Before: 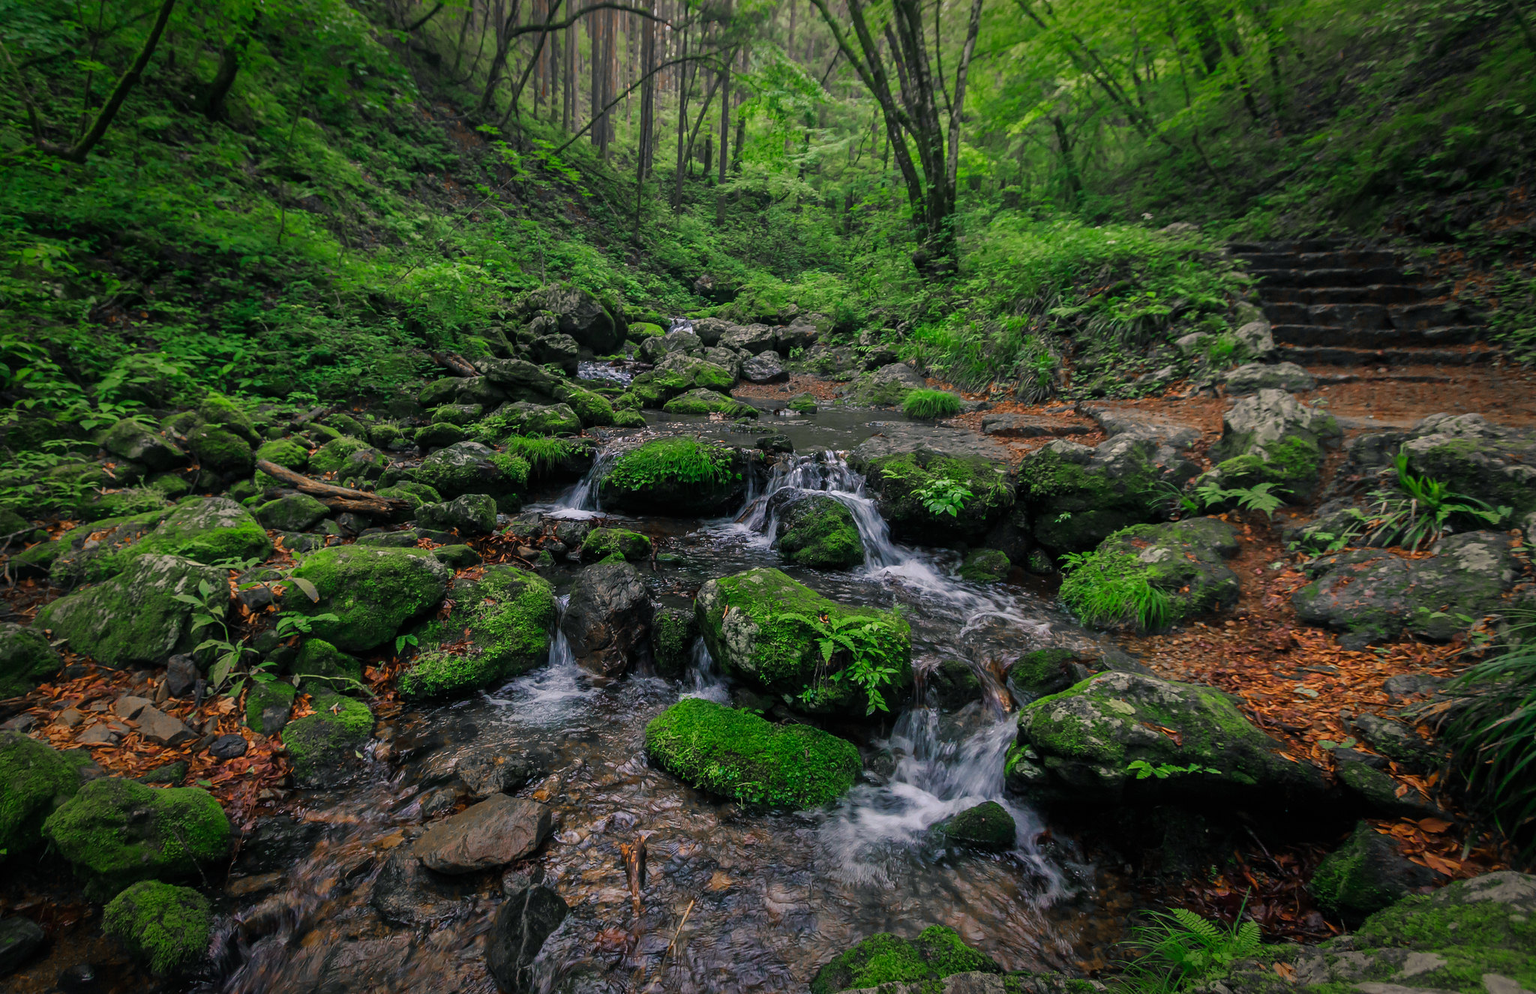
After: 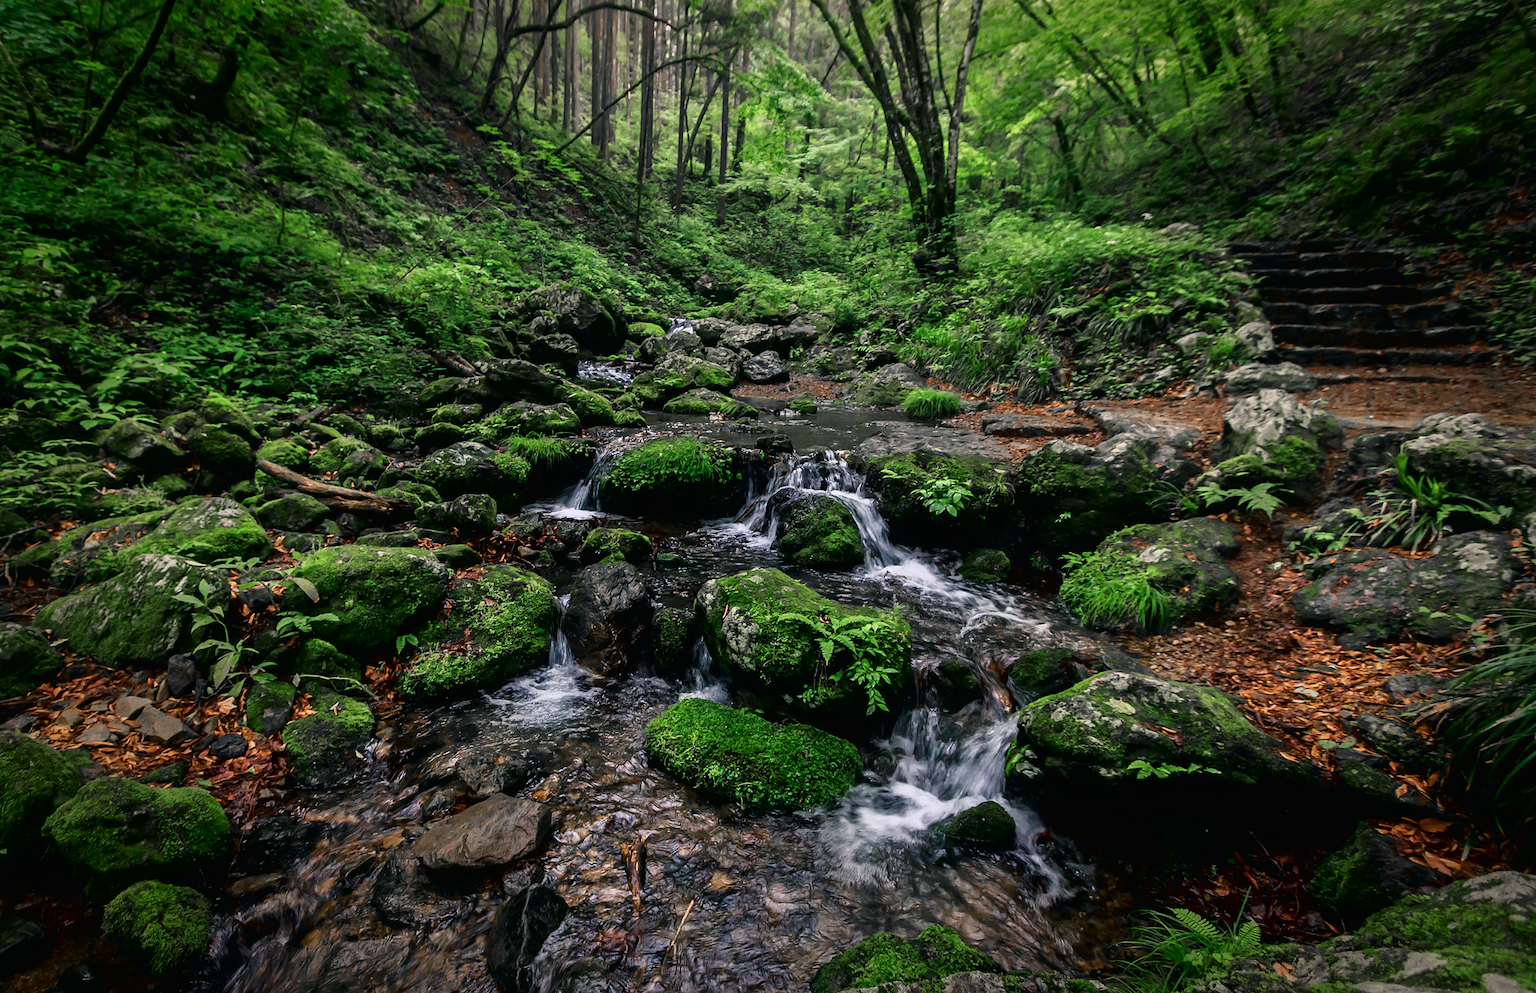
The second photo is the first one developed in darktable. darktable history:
tone curve: curves: ch0 [(0.016, 0.011) (0.084, 0.026) (0.469, 0.508) (0.721, 0.862) (1, 1)], color space Lab, independent channels, preserve colors none
contrast brightness saturation: saturation -0.047
